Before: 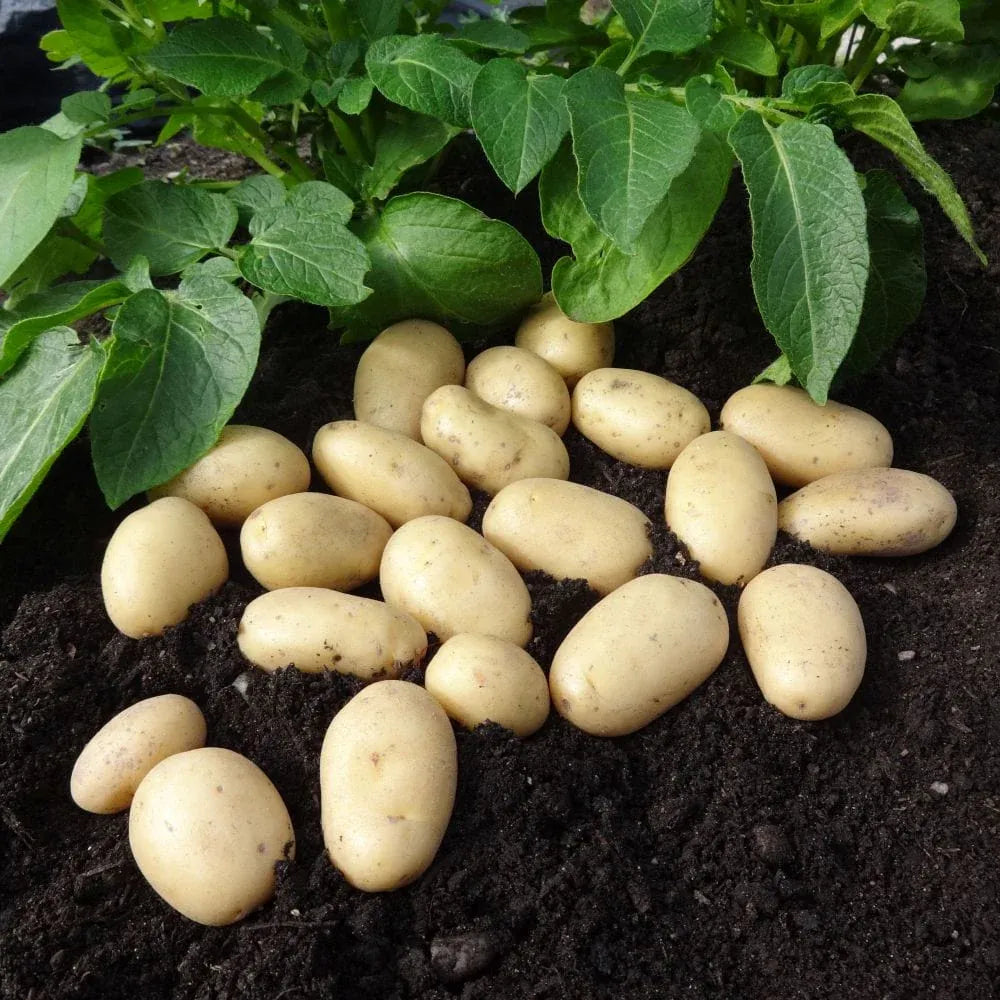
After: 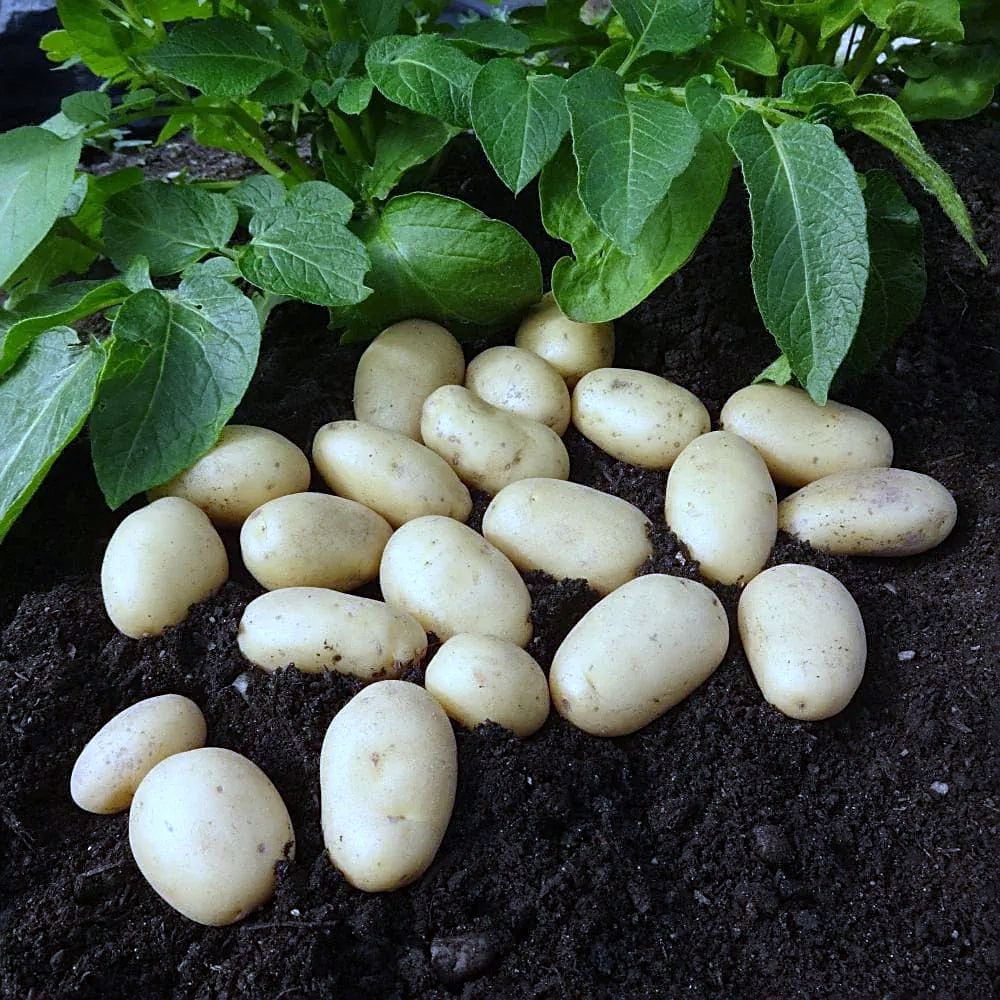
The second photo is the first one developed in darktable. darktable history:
white balance: red 0.871, blue 1.249
sharpen: on, module defaults
